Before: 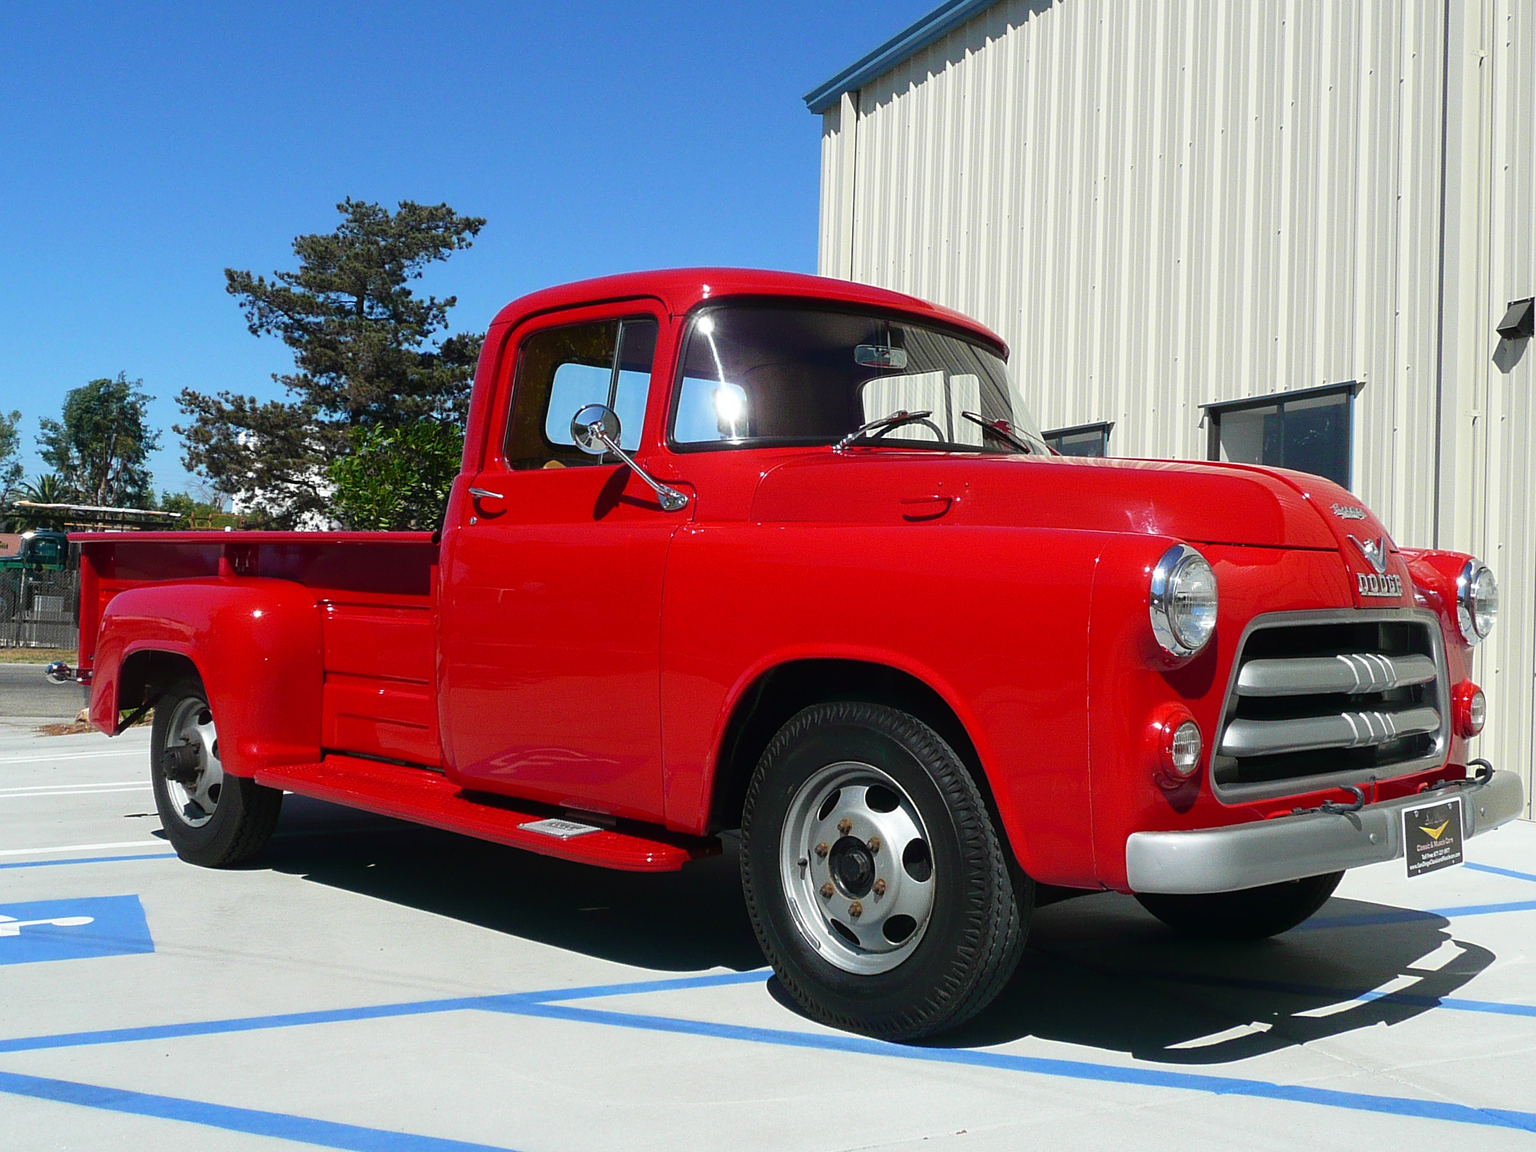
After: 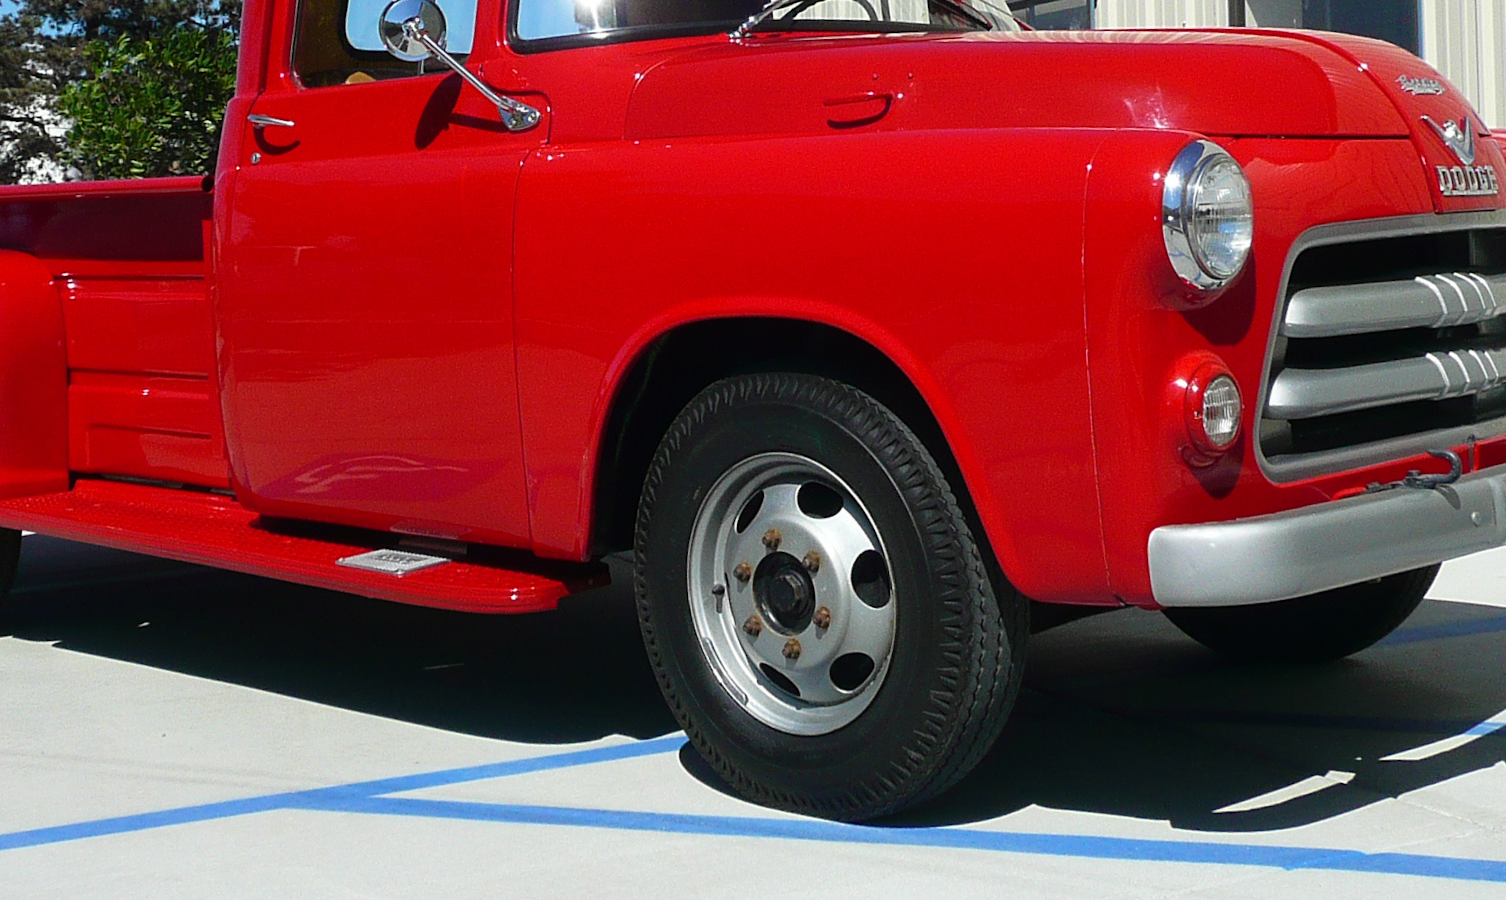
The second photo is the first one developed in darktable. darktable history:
rotate and perspective: rotation -3°, crop left 0.031, crop right 0.968, crop top 0.07, crop bottom 0.93
crop and rotate: left 17.299%, top 35.115%, right 7.015%, bottom 1.024%
